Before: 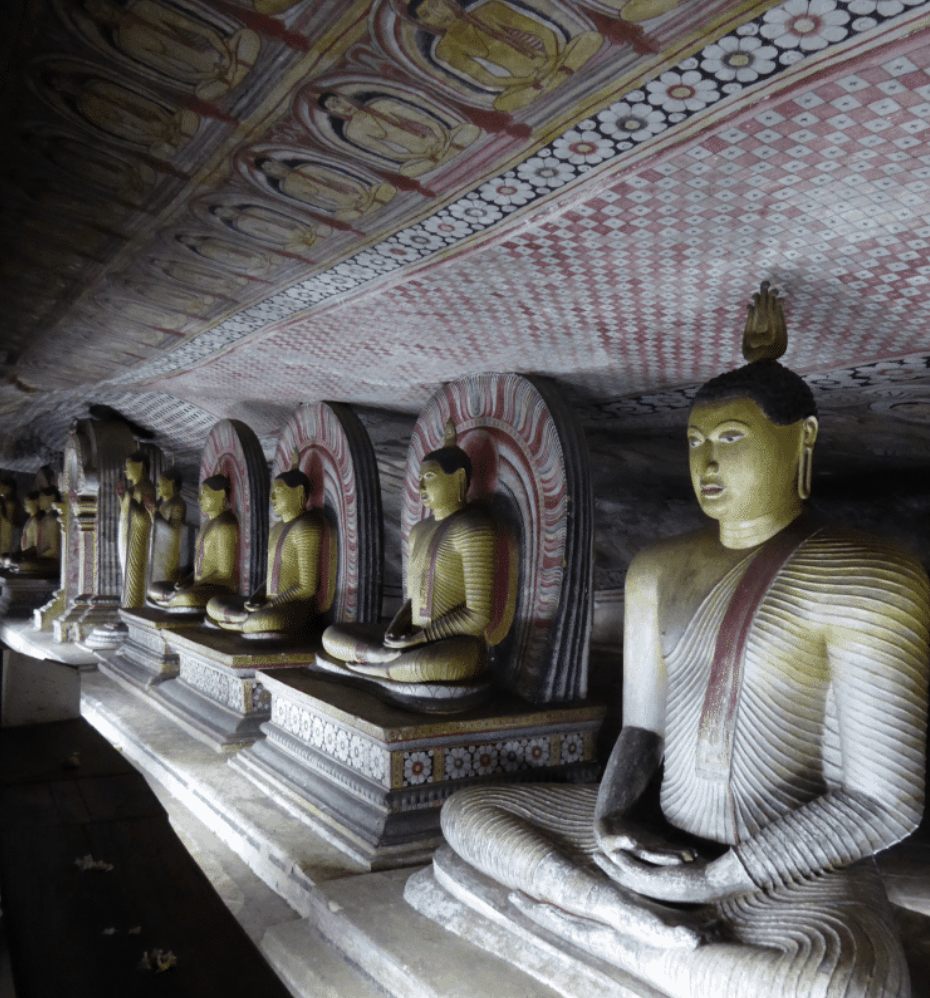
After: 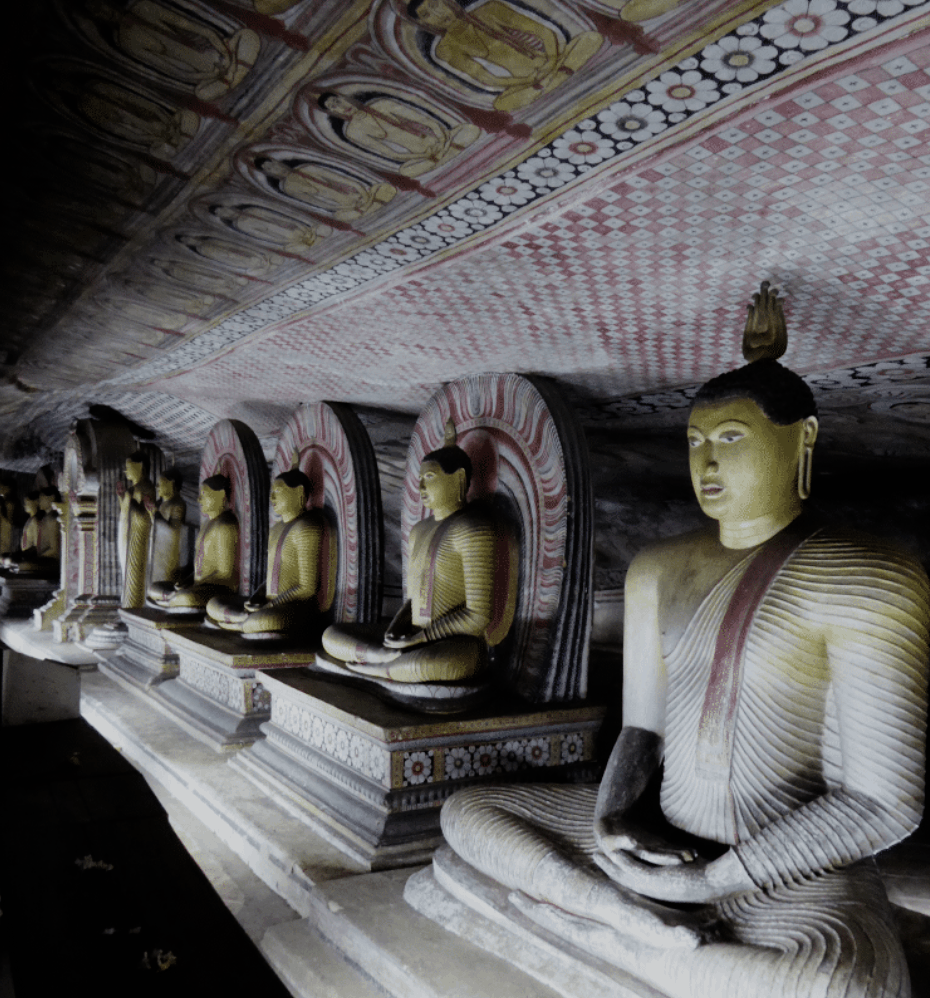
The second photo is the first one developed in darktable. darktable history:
filmic rgb: black relative exposure -7.48 EV, white relative exposure 4.84 EV, hardness 3.4
